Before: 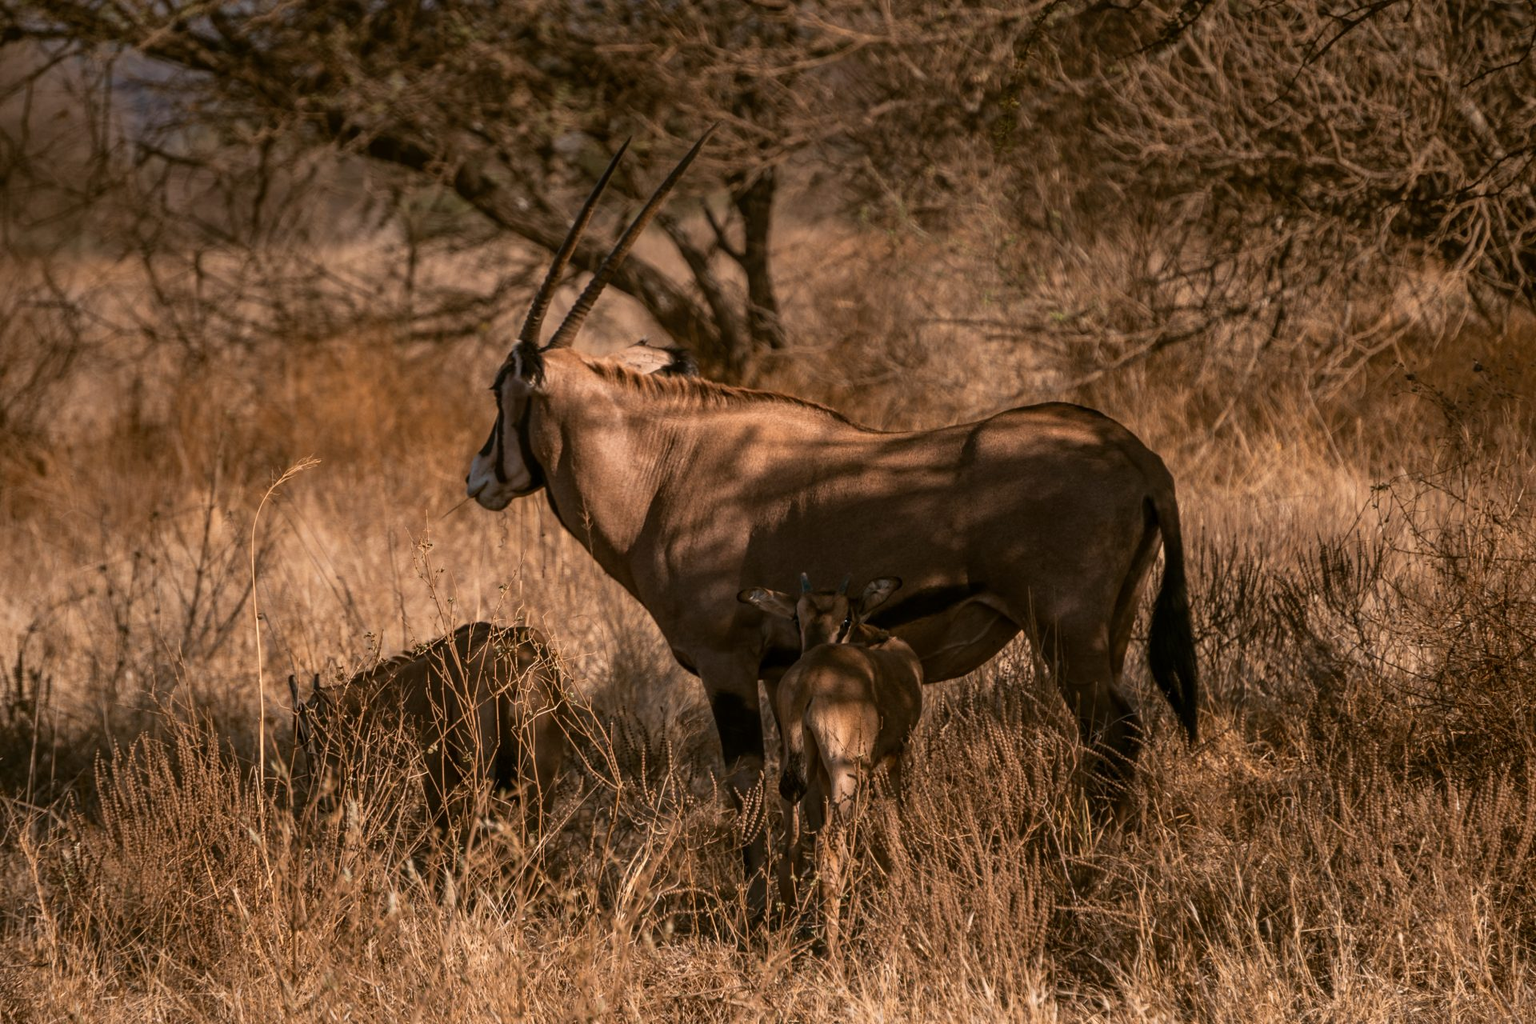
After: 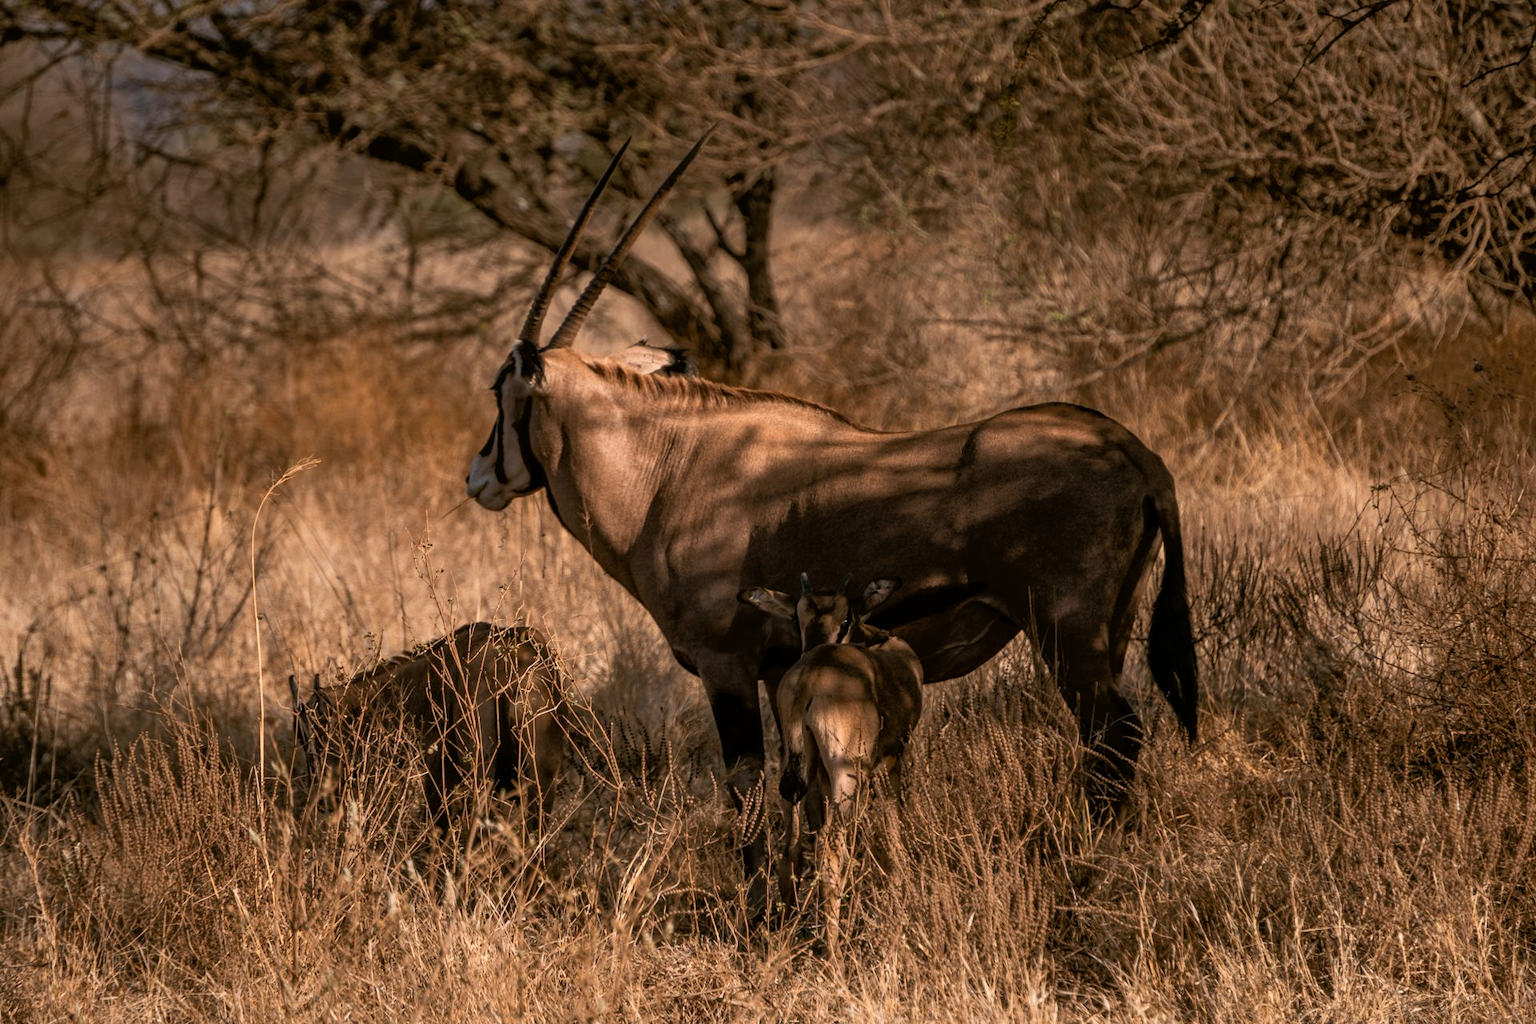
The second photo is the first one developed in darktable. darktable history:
exposure: exposure 0.024 EV, compensate highlight preservation false
tone equalizer: -8 EV -1.84 EV, -7 EV -1.14 EV, -6 EV -1.66 EV, mask exposure compensation -0.505 EV
